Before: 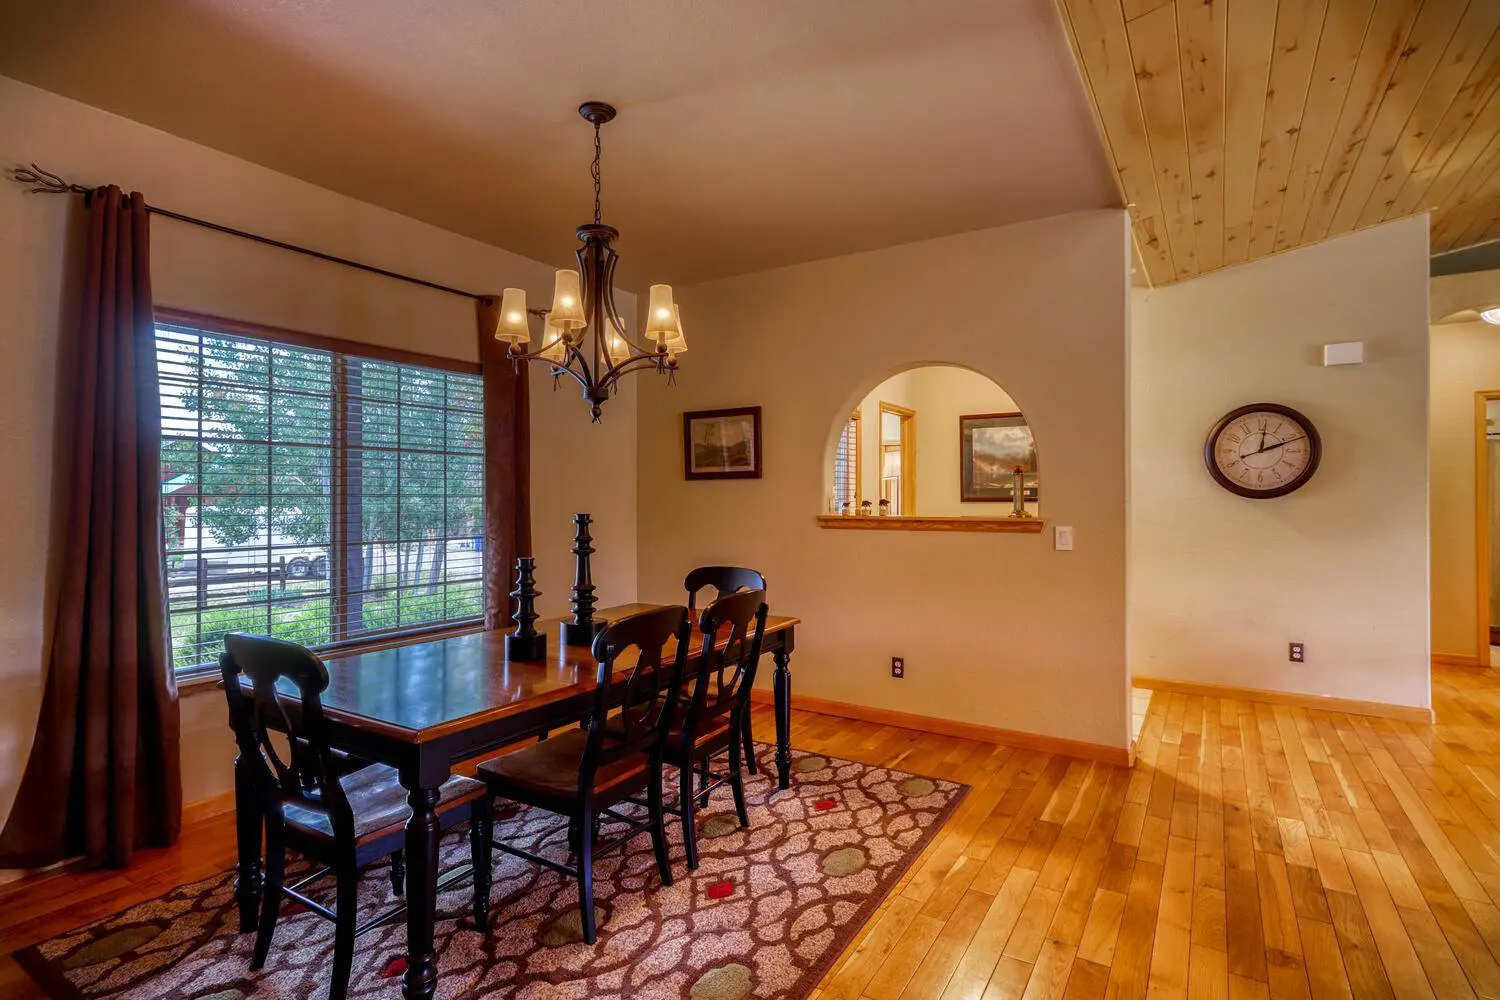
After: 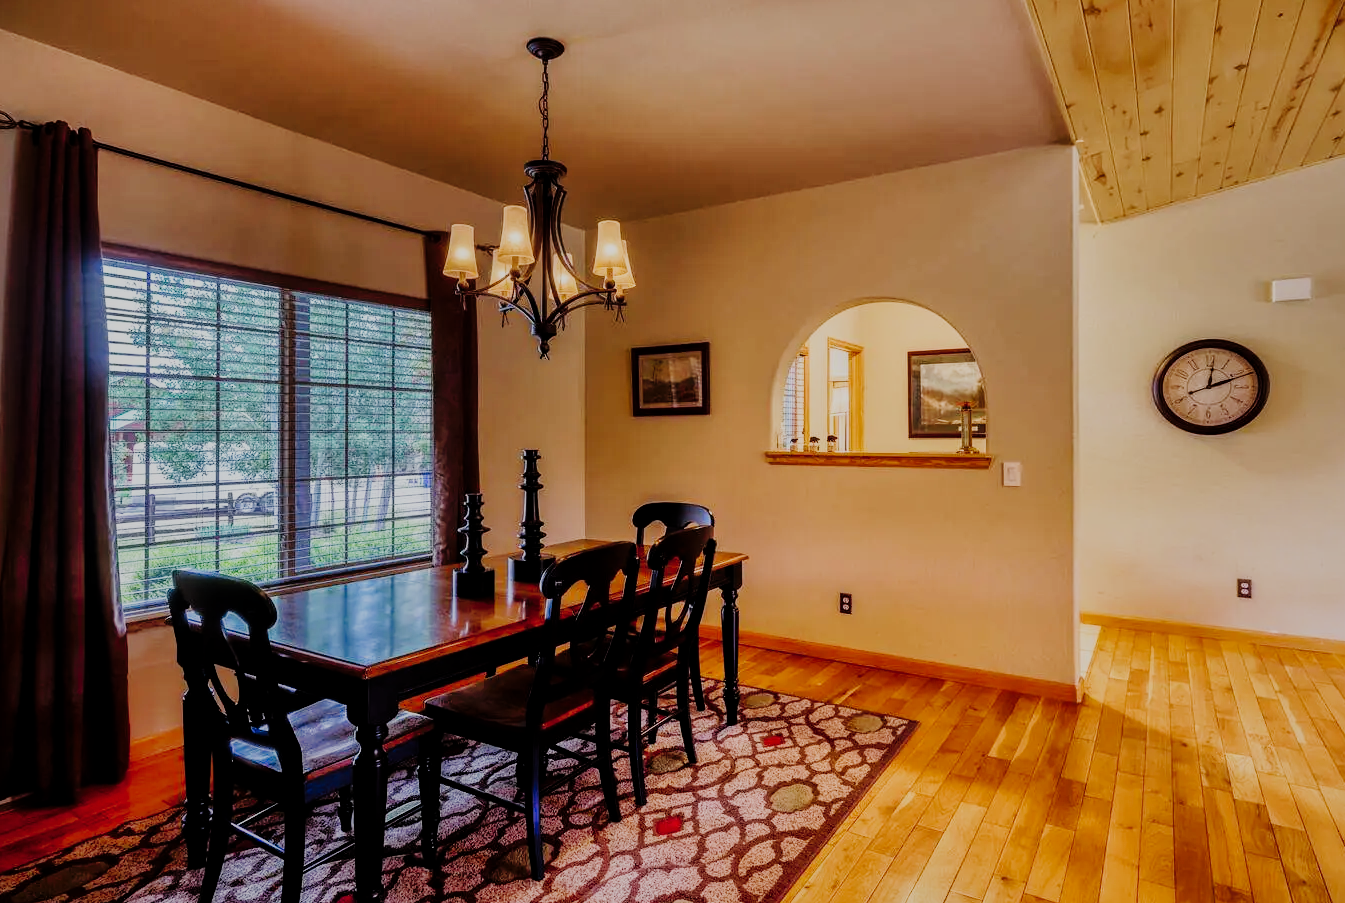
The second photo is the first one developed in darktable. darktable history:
shadows and highlights: on, module defaults
crop: left 3.514%, top 6.458%, right 6.778%, bottom 3.187%
tone curve: curves: ch0 [(0, 0) (0.128, 0.068) (0.292, 0.274) (0.453, 0.507) (0.653, 0.717) (0.785, 0.817) (0.995, 0.917)]; ch1 [(0, 0) (0.384, 0.365) (0.463, 0.447) (0.486, 0.474) (0.503, 0.497) (0.52, 0.525) (0.559, 0.591) (0.583, 0.623) (0.672, 0.699) (0.766, 0.773) (1, 1)]; ch2 [(0, 0) (0.374, 0.344) (0.446, 0.443) (0.501, 0.5) (0.527, 0.549) (0.565, 0.582) (0.624, 0.632) (1, 1)], preserve colors none
filmic rgb: middle gray luminance 29.01%, black relative exposure -10.25 EV, white relative exposure 5.47 EV, target black luminance 0%, hardness 3.92, latitude 1.75%, contrast 1.12, highlights saturation mix 4.14%, shadows ↔ highlights balance 14.45%, preserve chrominance max RGB
contrast brightness saturation: contrast 0.105, saturation -0.15
